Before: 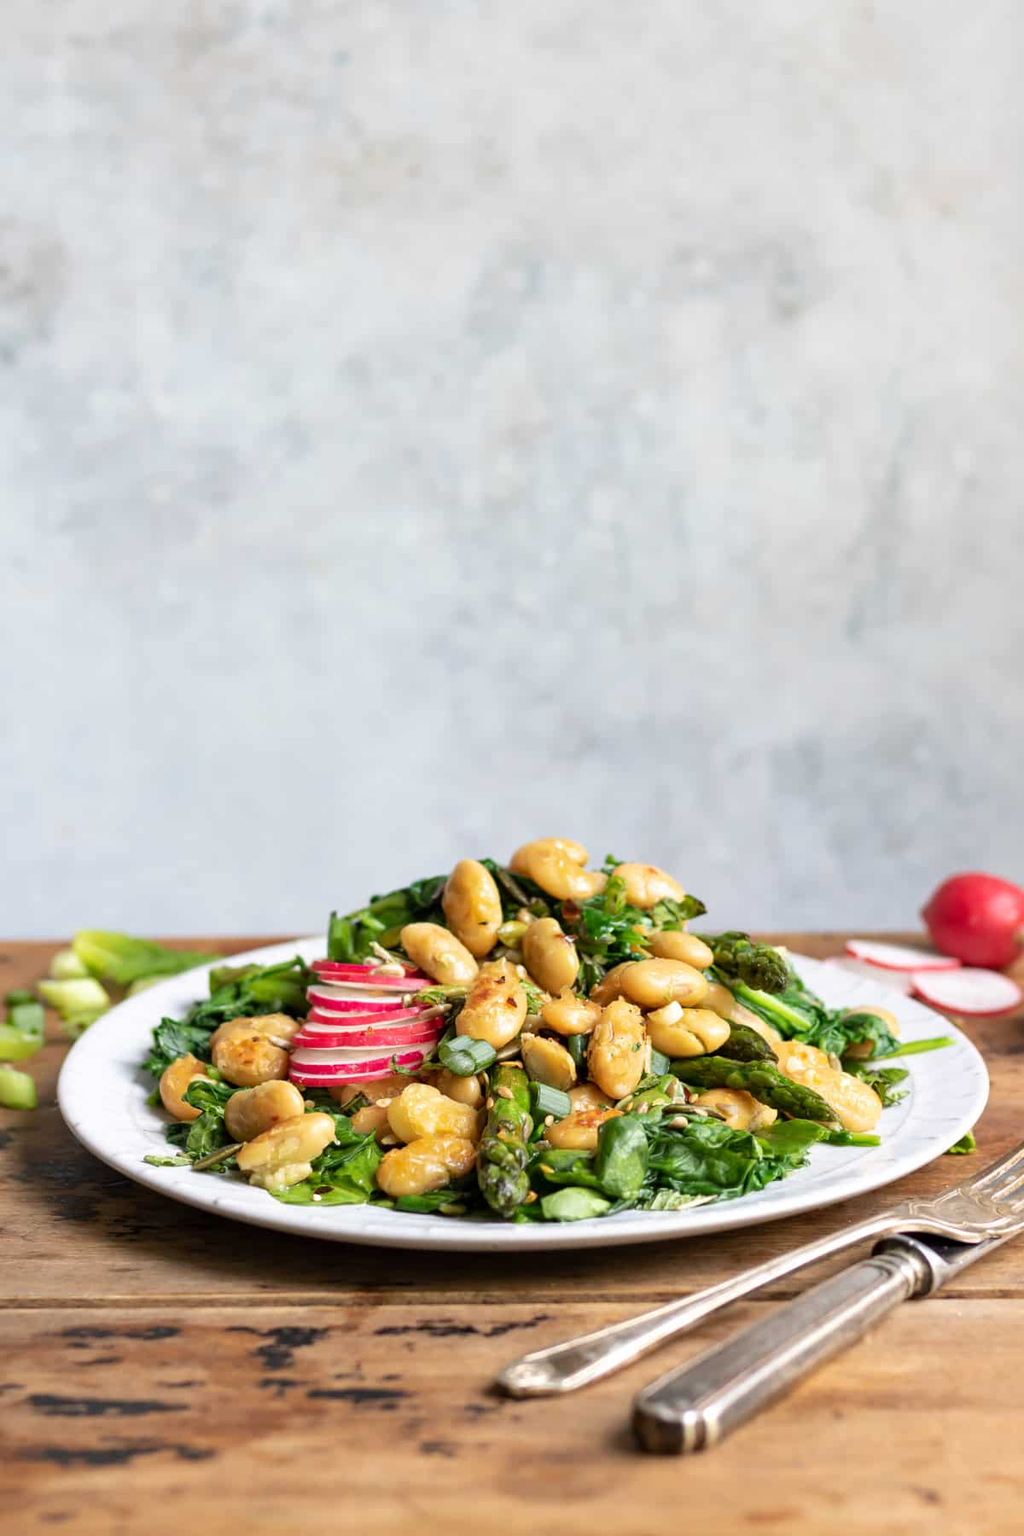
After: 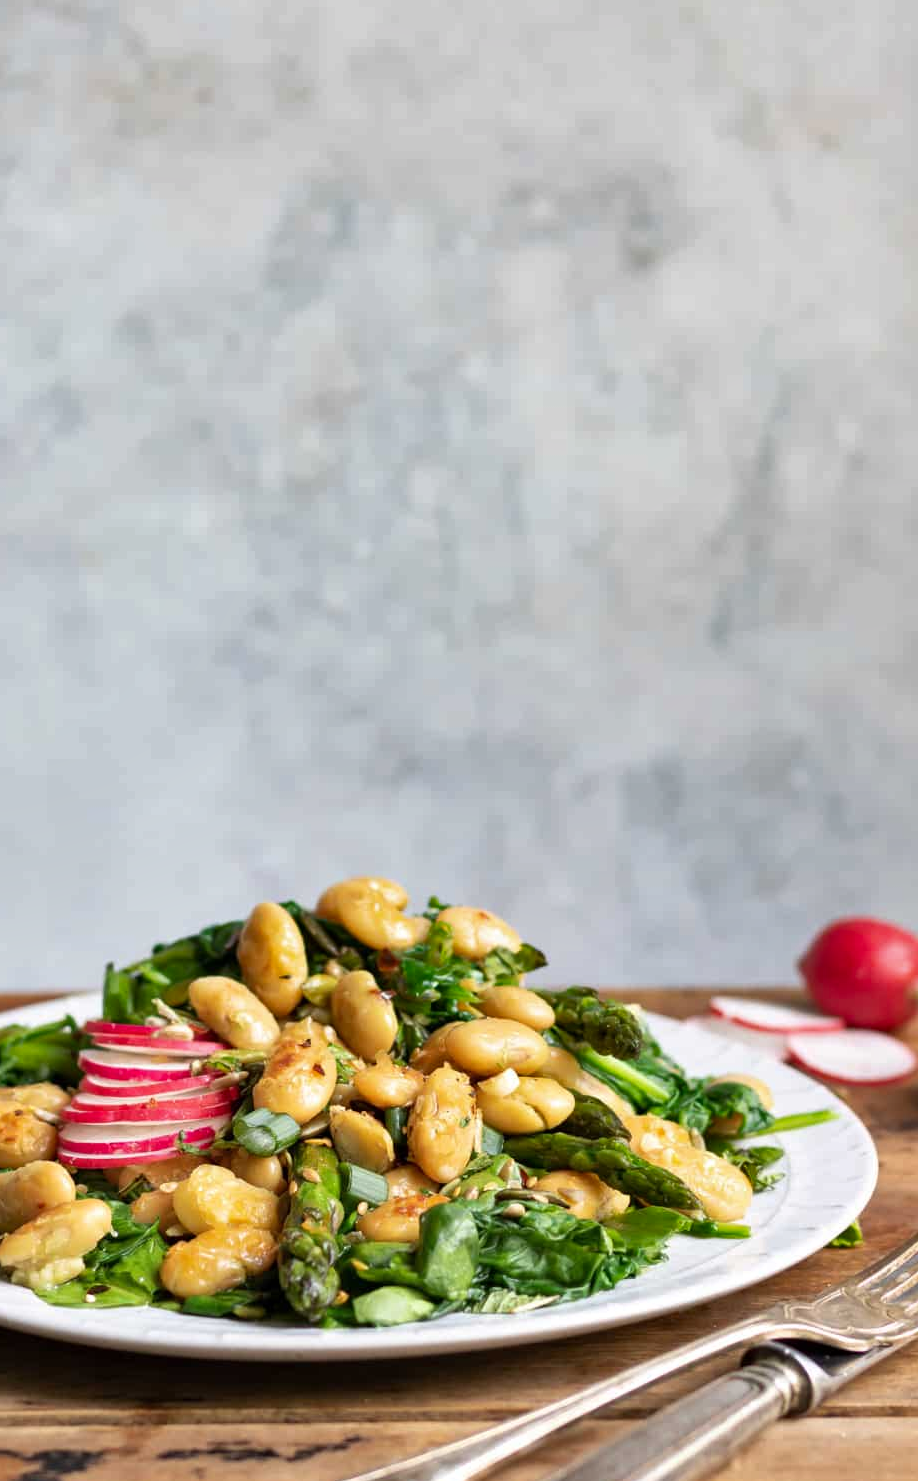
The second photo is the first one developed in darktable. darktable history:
crop: left 23.468%, top 5.855%, bottom 11.862%
shadows and highlights: shadows color adjustment 97.67%, low approximation 0.01, soften with gaussian
